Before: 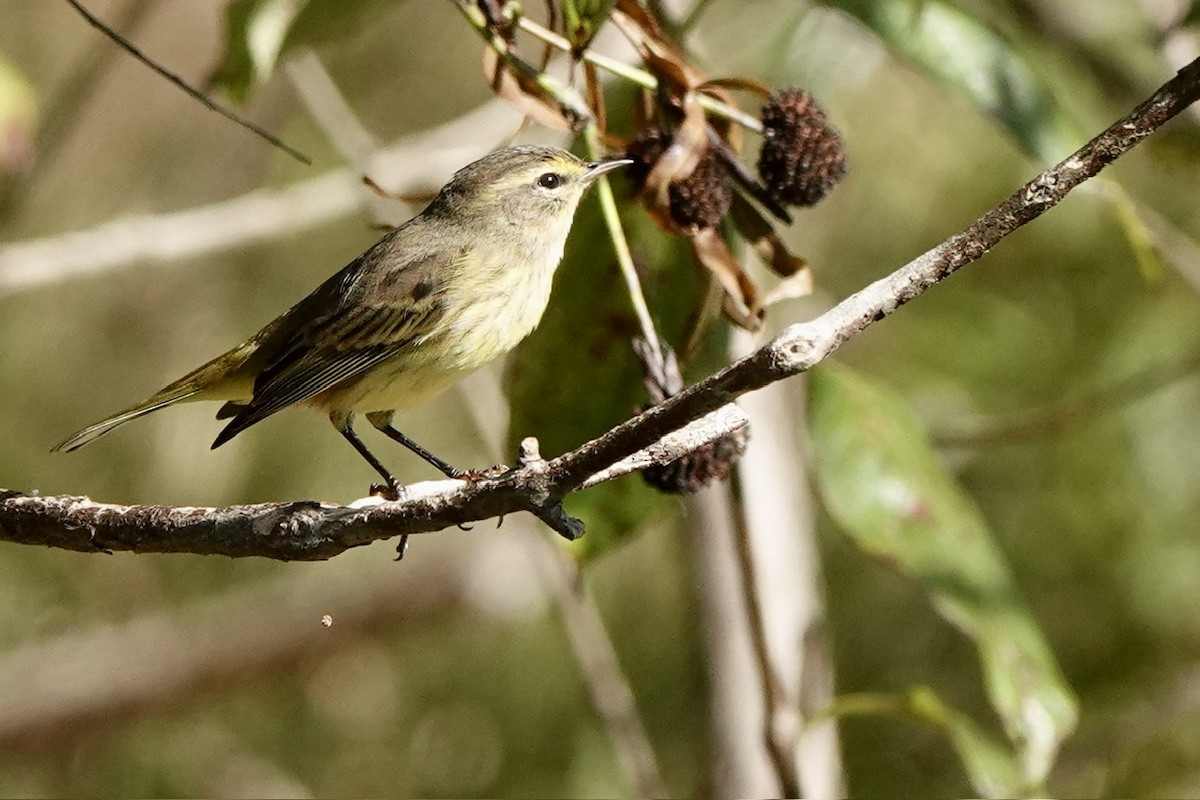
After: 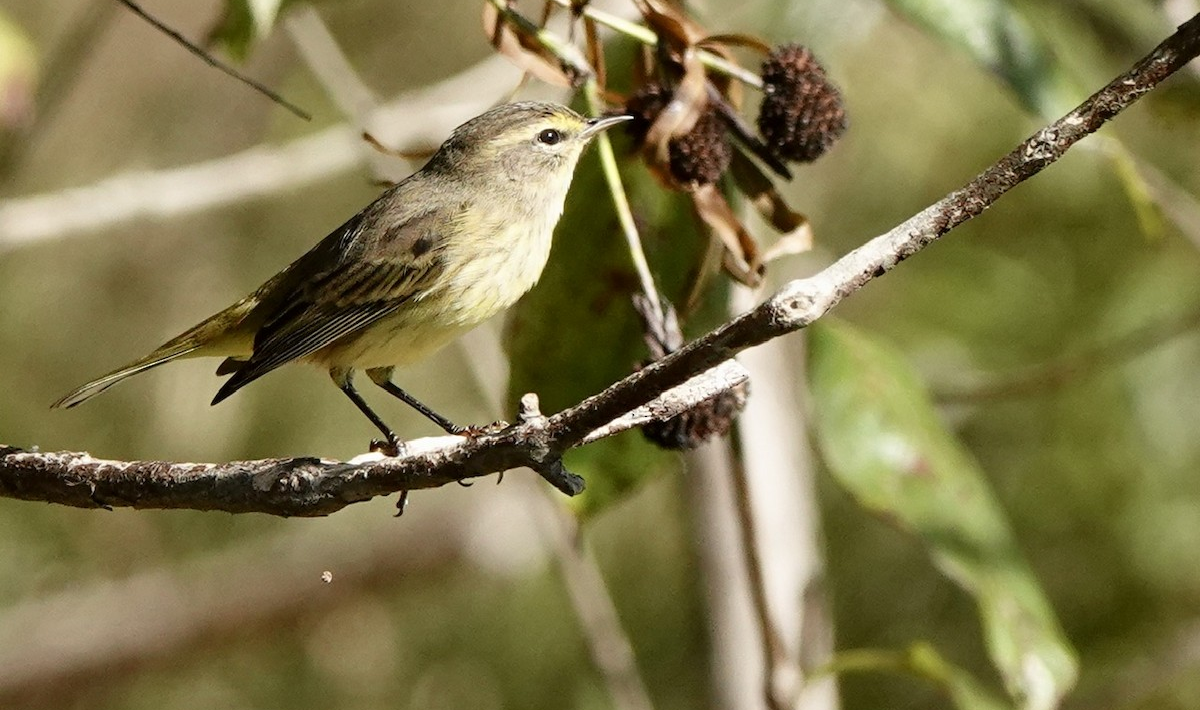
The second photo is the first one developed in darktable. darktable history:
rgb levels: preserve colors max RGB
crop and rotate: top 5.609%, bottom 5.609%
tone equalizer: on, module defaults
